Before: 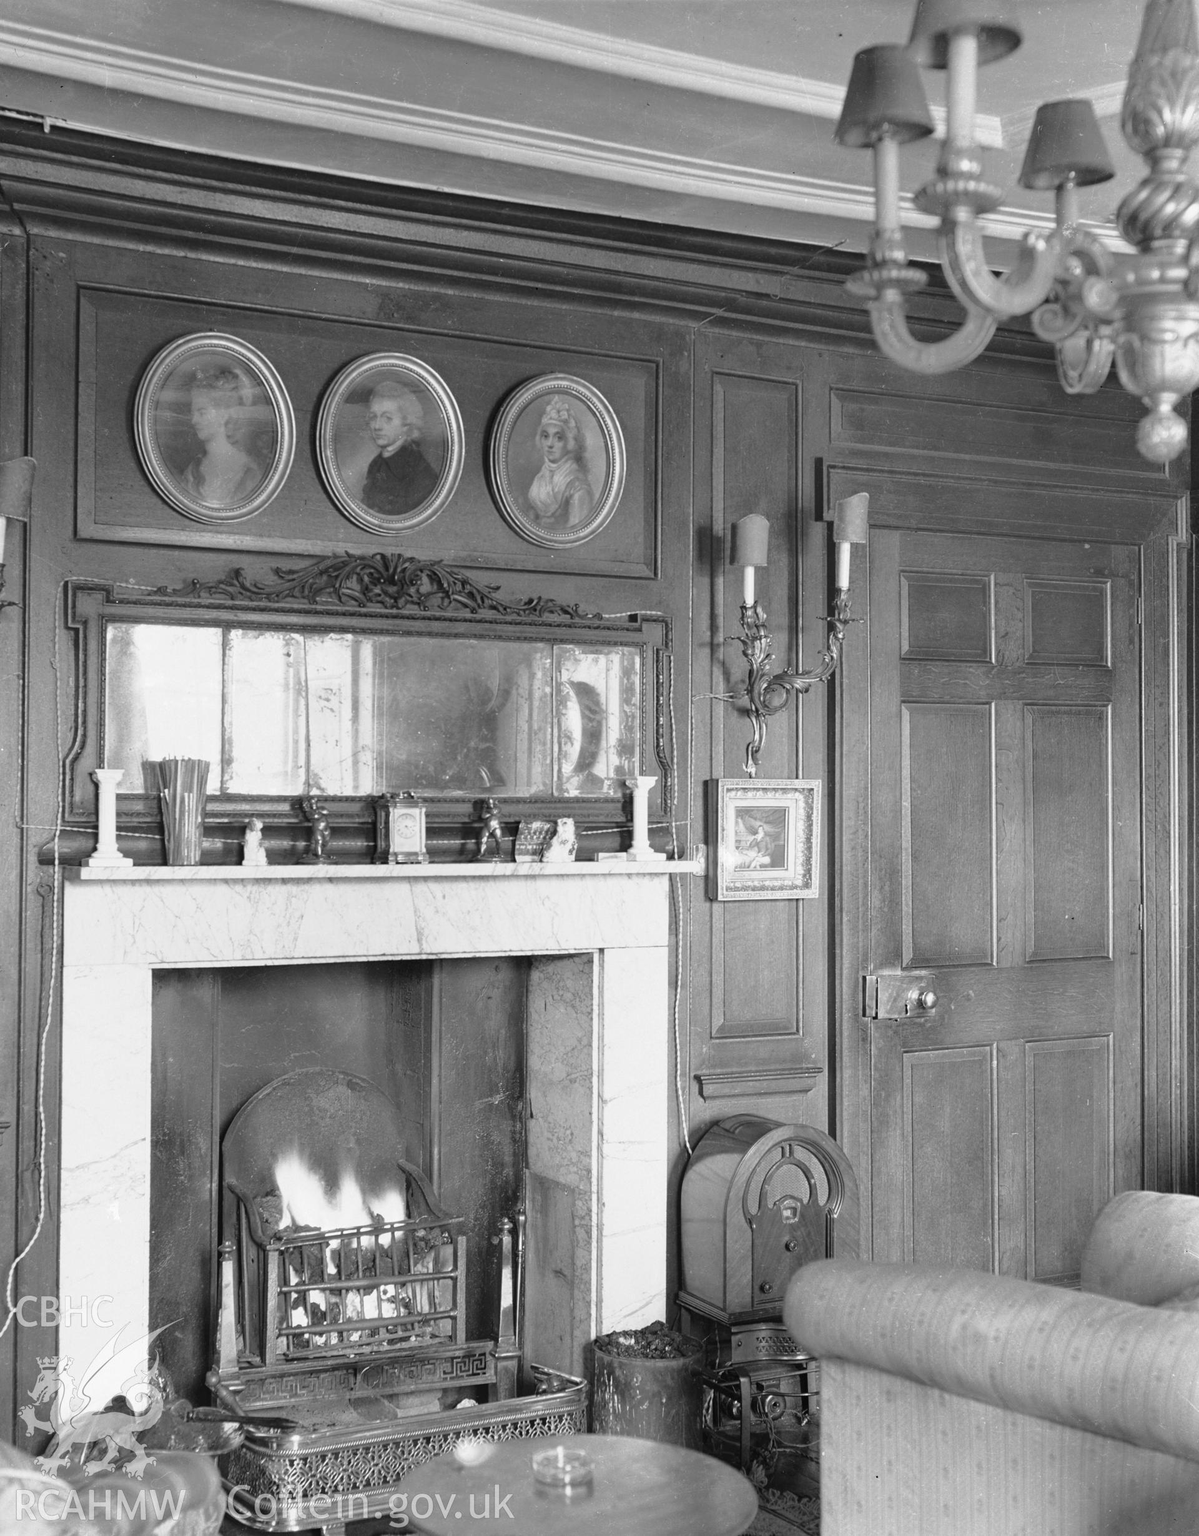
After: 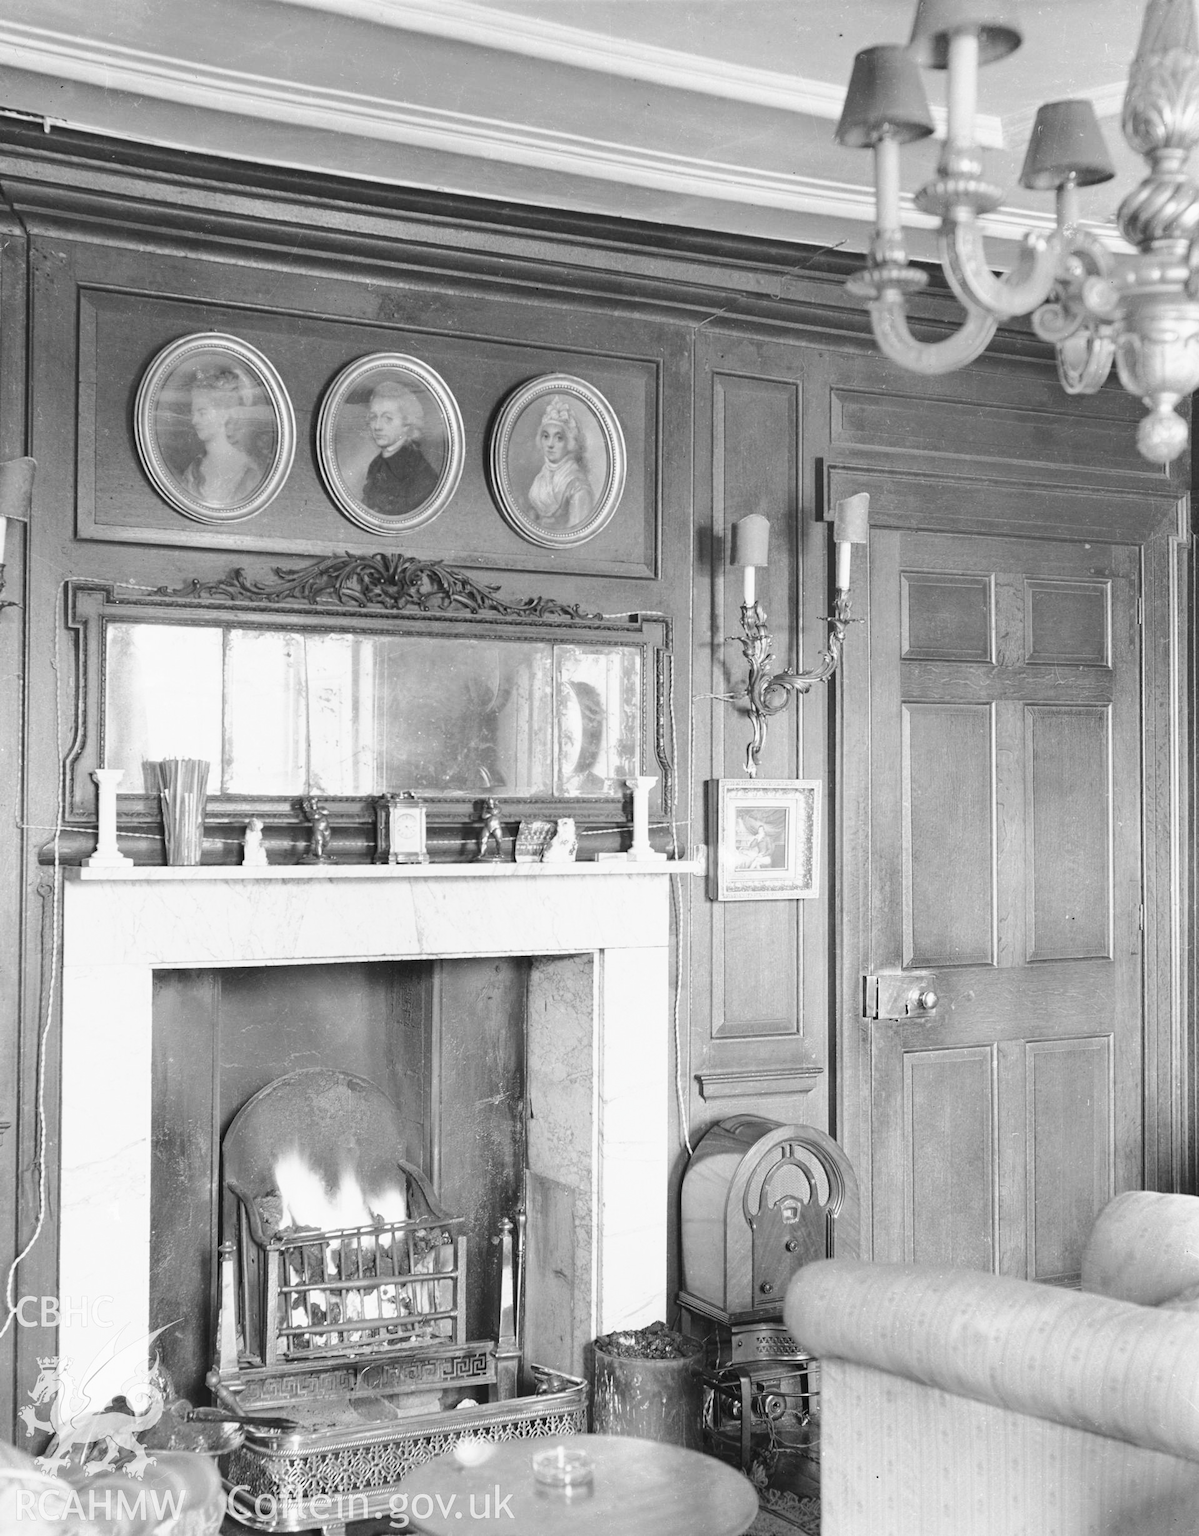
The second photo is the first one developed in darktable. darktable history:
exposure: exposure -0.019 EV, compensate highlight preservation false
color balance rgb: linear chroma grading › global chroma 14.554%, perceptual saturation grading › global saturation 26.985%, perceptual saturation grading › highlights -28.932%, perceptual saturation grading › mid-tones 15.494%, perceptual saturation grading › shadows 32.812%
contrast brightness saturation: contrast 0.099, brightness 0.026, saturation 0.094
base curve: curves: ch0 [(0, 0) (0.204, 0.334) (0.55, 0.733) (1, 1)]
